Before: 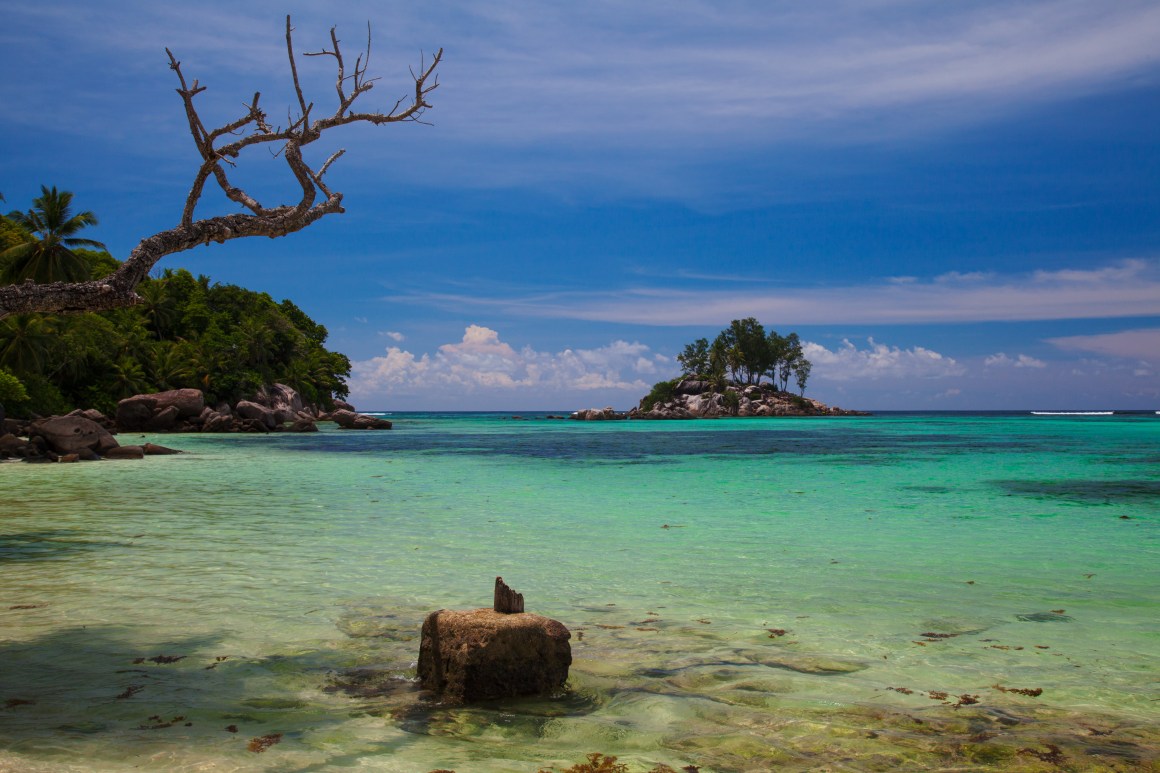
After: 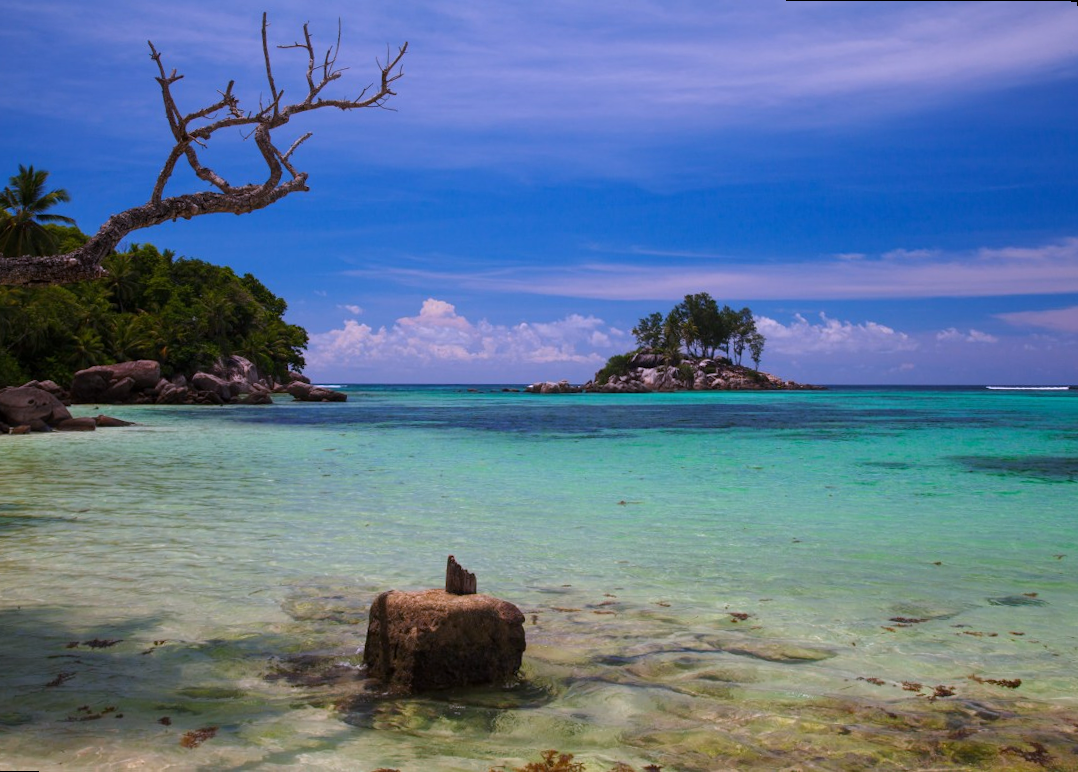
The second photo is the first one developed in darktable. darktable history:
white balance: red 1.042, blue 1.17
rotate and perspective: rotation 0.215°, lens shift (vertical) -0.139, crop left 0.069, crop right 0.939, crop top 0.002, crop bottom 0.996
